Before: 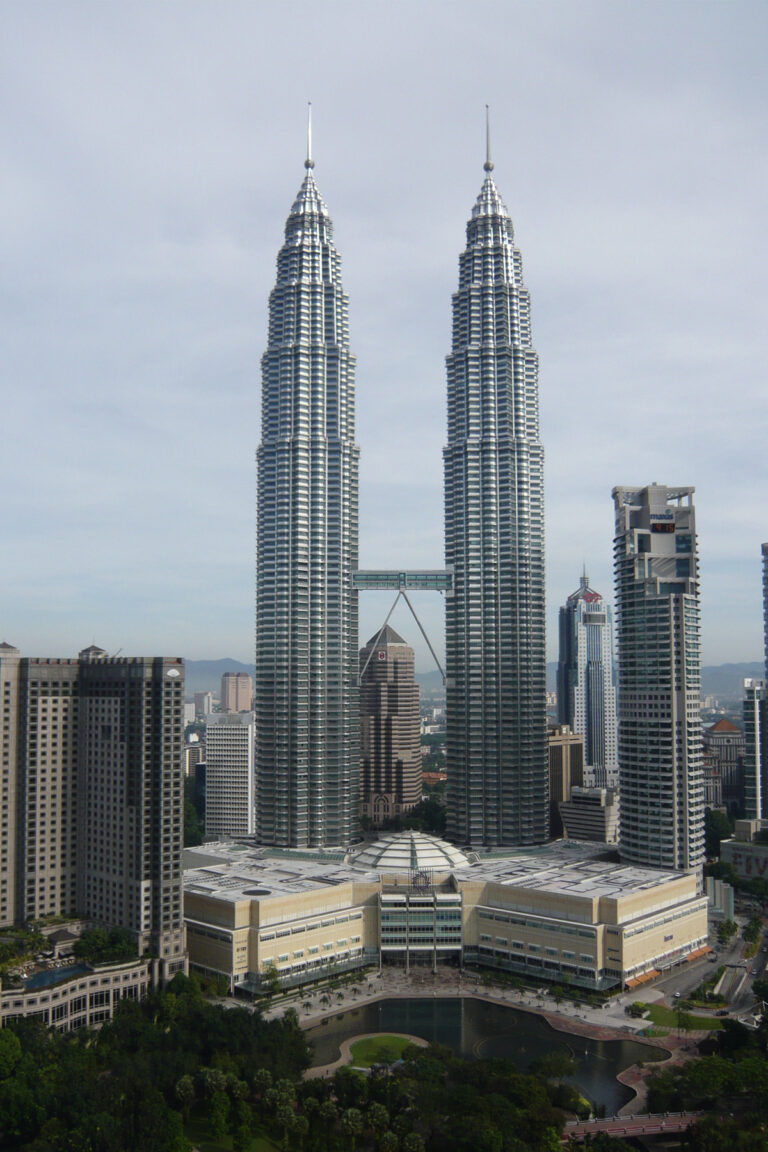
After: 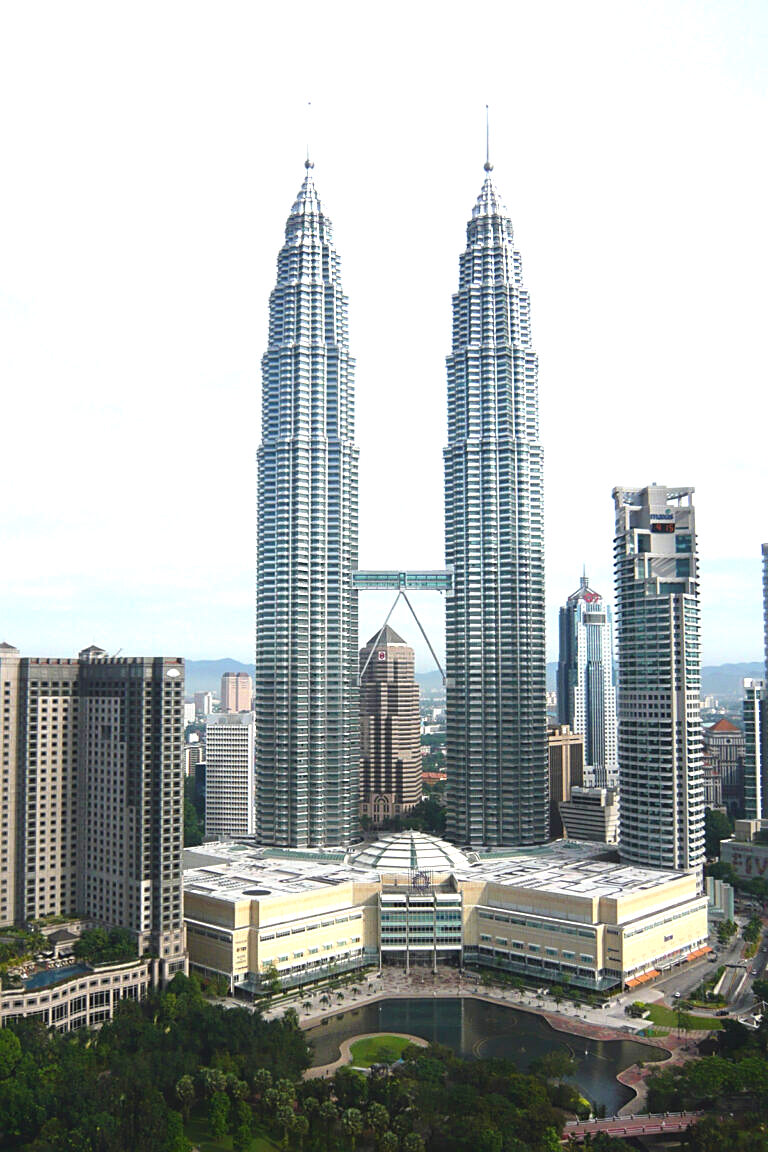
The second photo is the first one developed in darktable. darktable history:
exposure: black level correction -0.002, exposure 1.112 EV, compensate highlight preservation false
sharpen: on, module defaults
